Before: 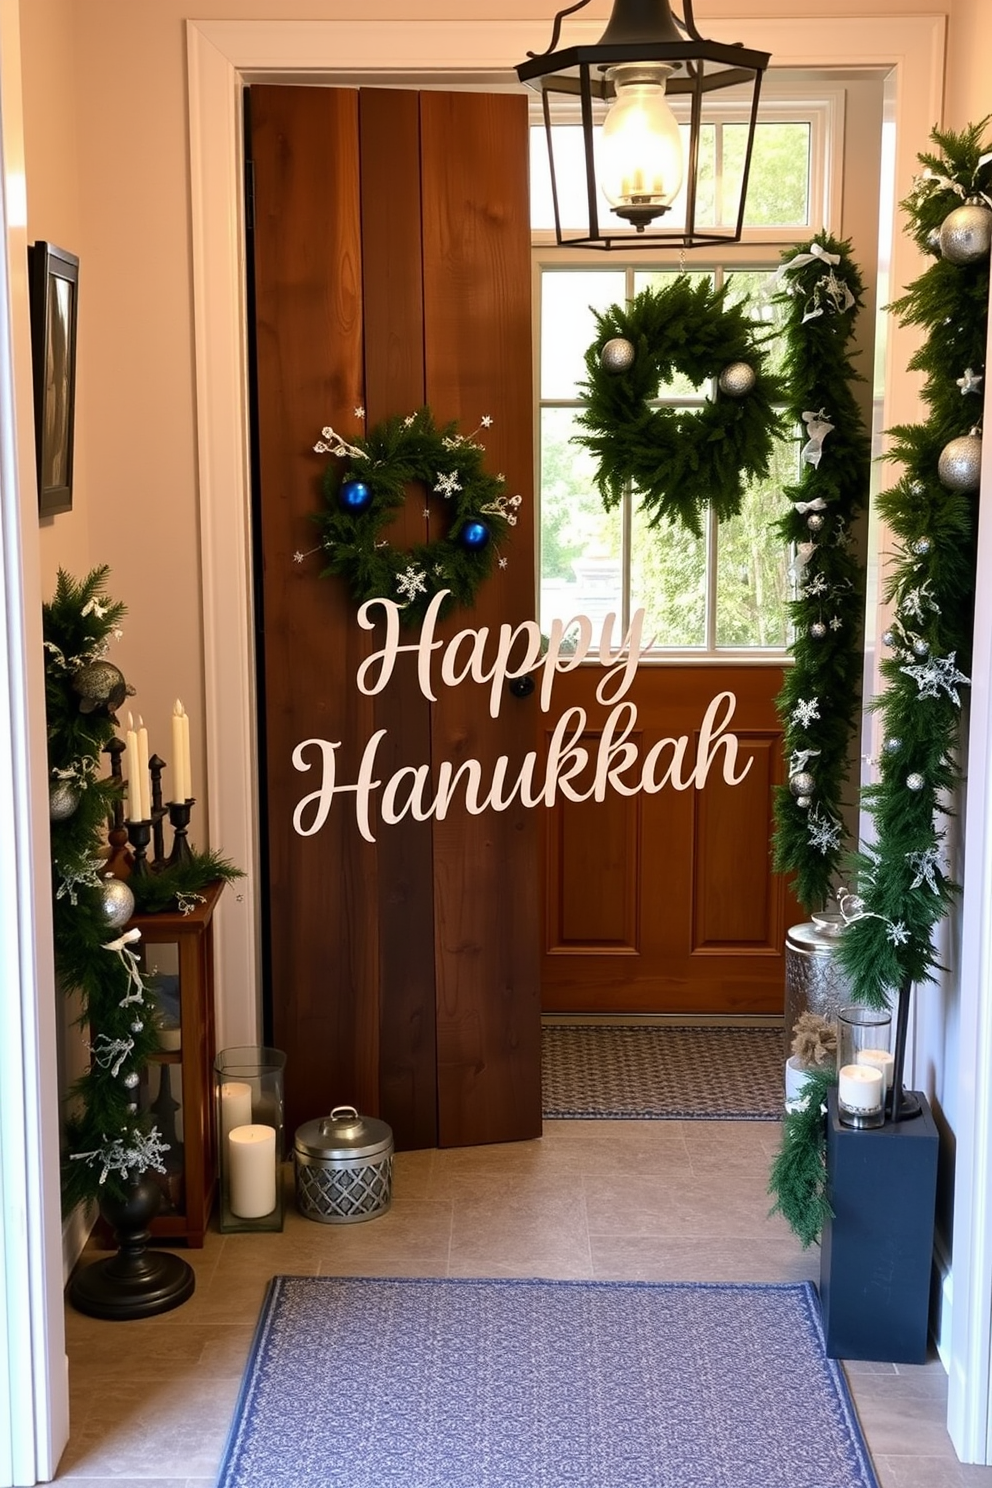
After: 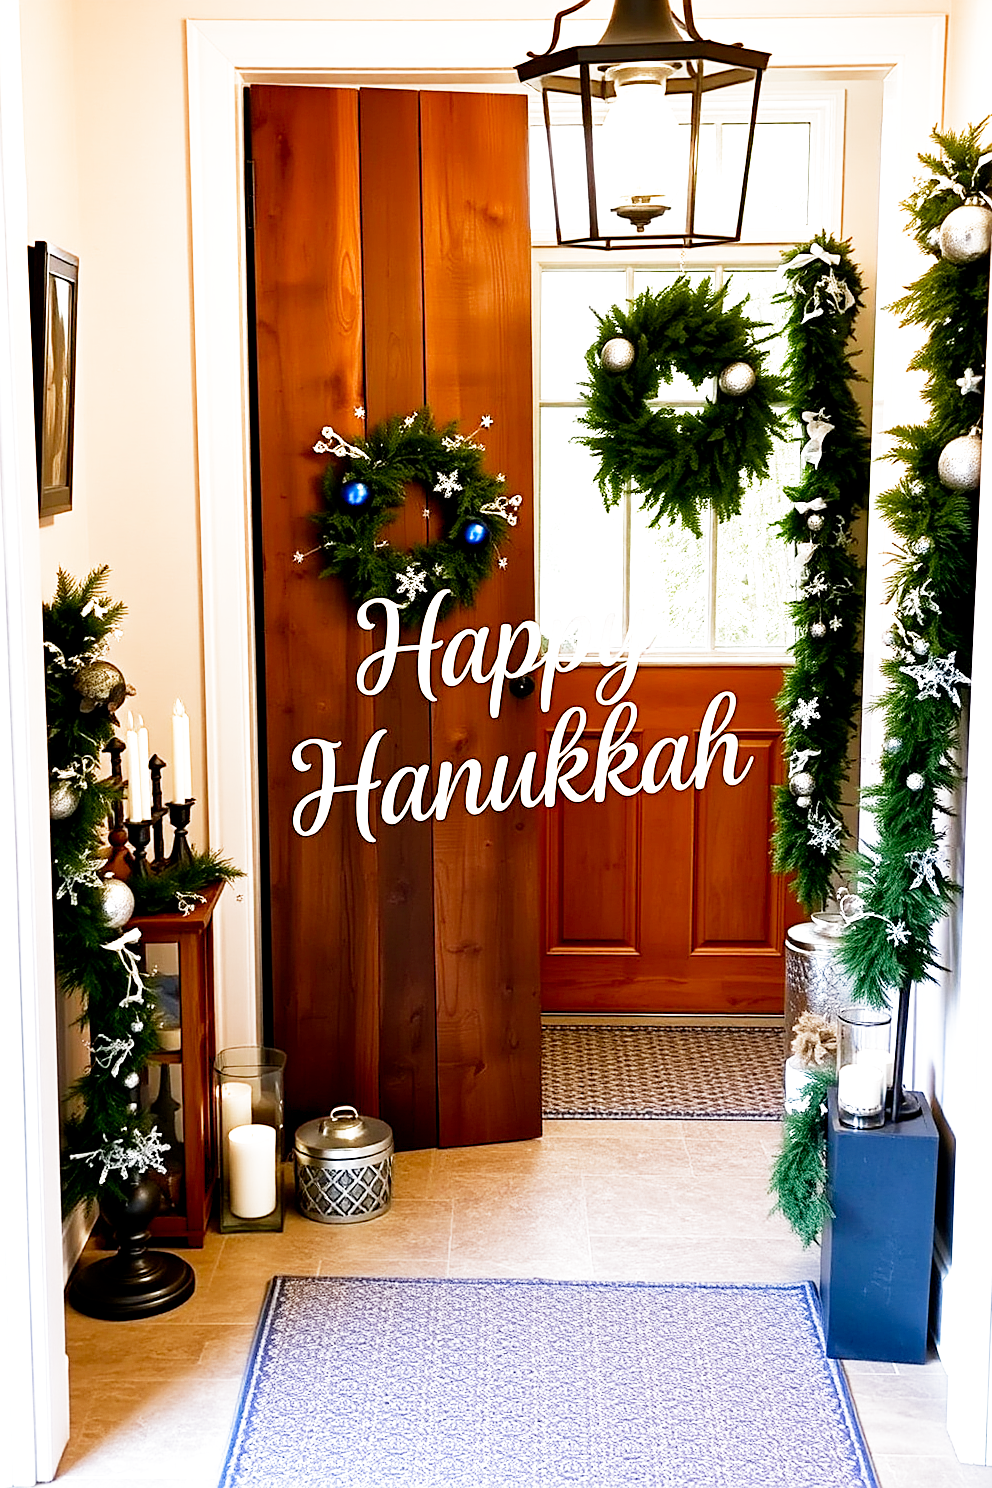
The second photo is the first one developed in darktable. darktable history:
exposure: black level correction 0.001, exposure 1 EV, compensate highlight preservation false
filmic rgb: middle gray luminance 12.74%, black relative exposure -10.13 EV, white relative exposure 3.47 EV, threshold 6 EV, target black luminance 0%, hardness 5.74, latitude 44.69%, contrast 1.221, highlights saturation mix 5%, shadows ↔ highlights balance 26.78%, add noise in highlights 0, preserve chrominance no, color science v3 (2019), use custom middle-gray values true, iterations of high-quality reconstruction 0, contrast in highlights soft, enable highlight reconstruction true
sharpen: on, module defaults
